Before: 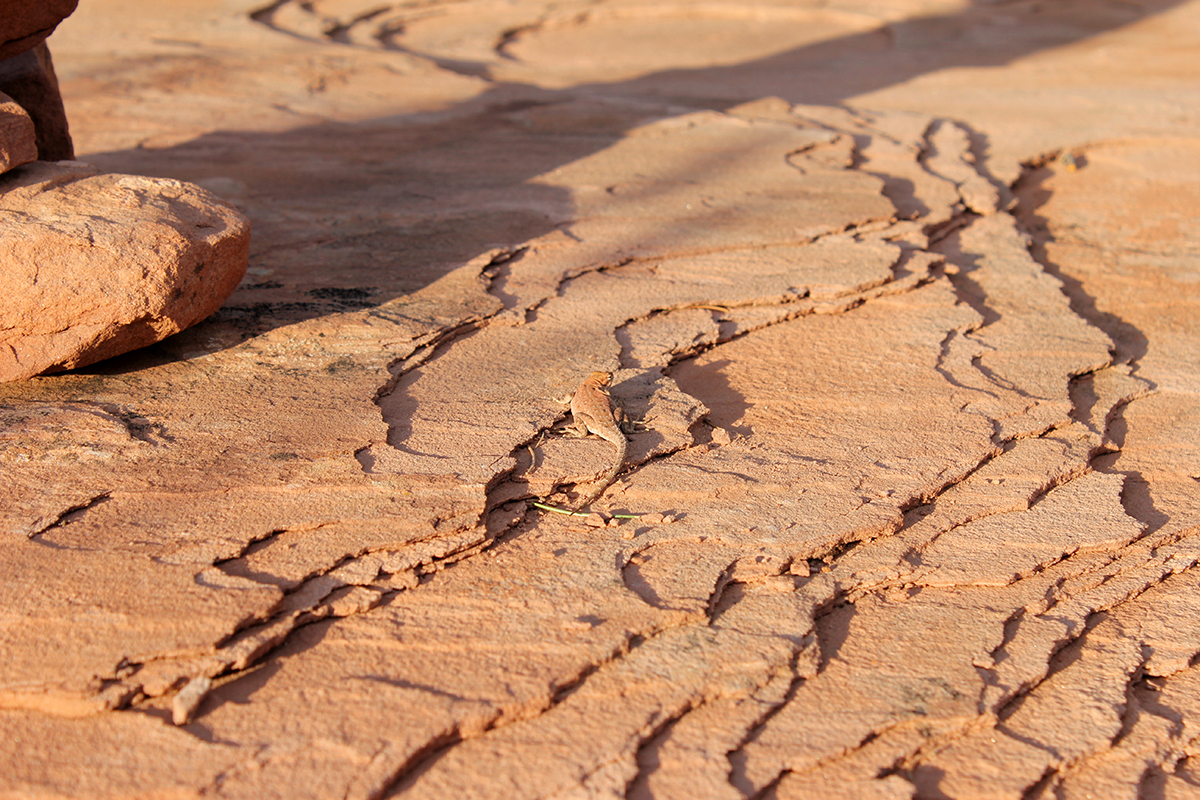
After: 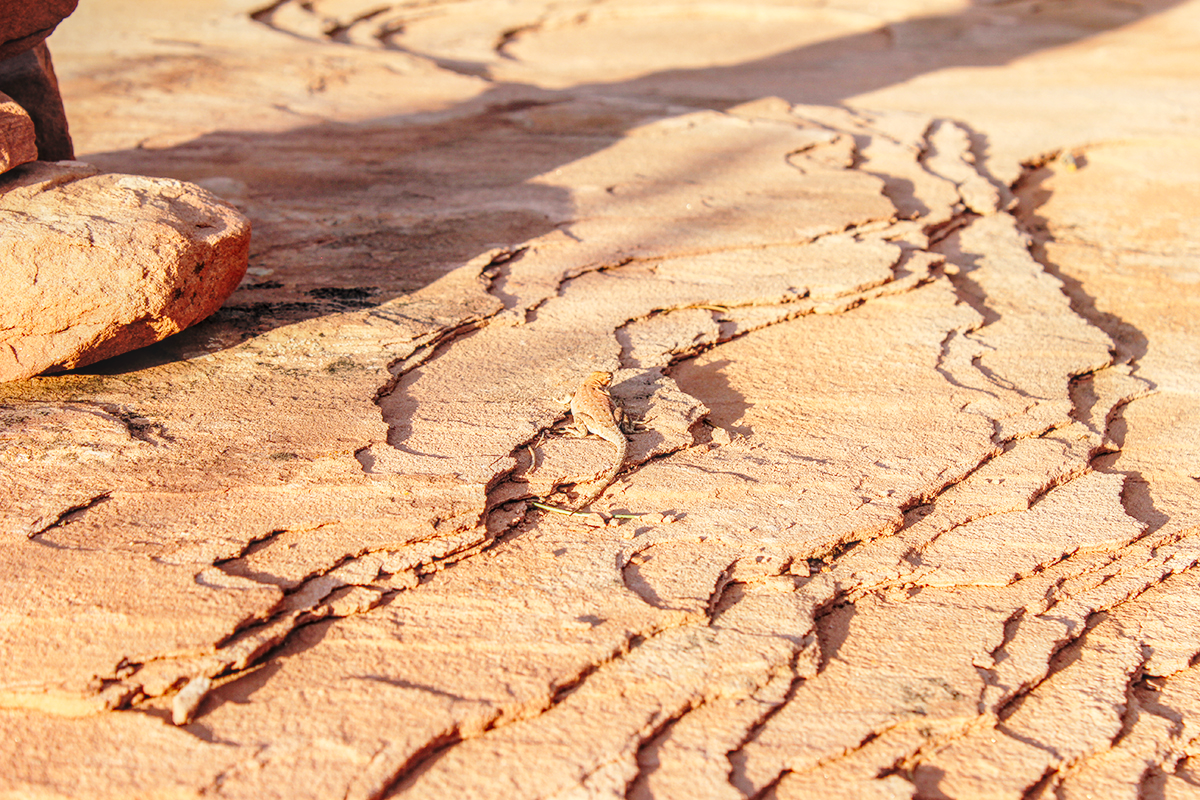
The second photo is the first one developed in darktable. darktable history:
local contrast: highlights 0%, shadows 3%, detail 133%
base curve: curves: ch0 [(0, 0) (0.028, 0.03) (0.121, 0.232) (0.46, 0.748) (0.859, 0.968) (1, 1)], preserve colors none
